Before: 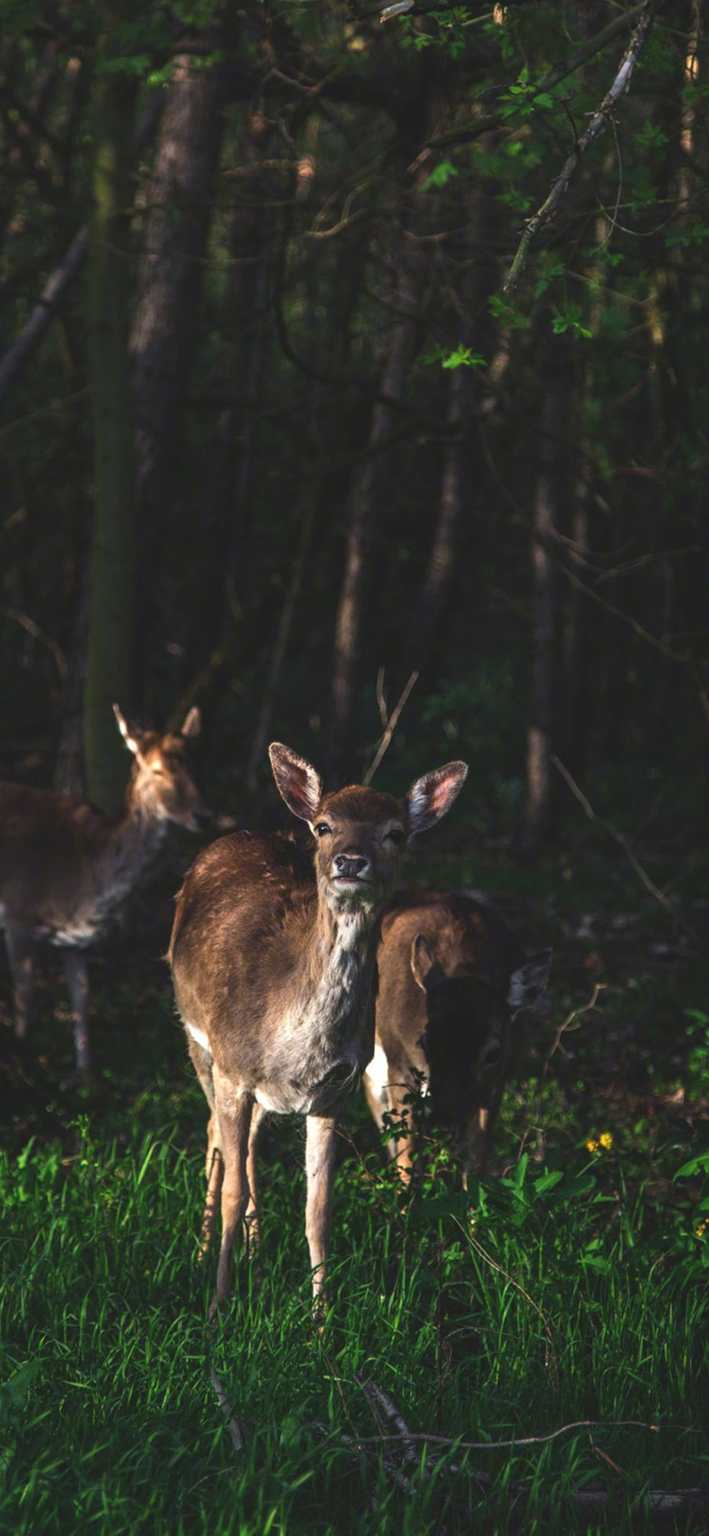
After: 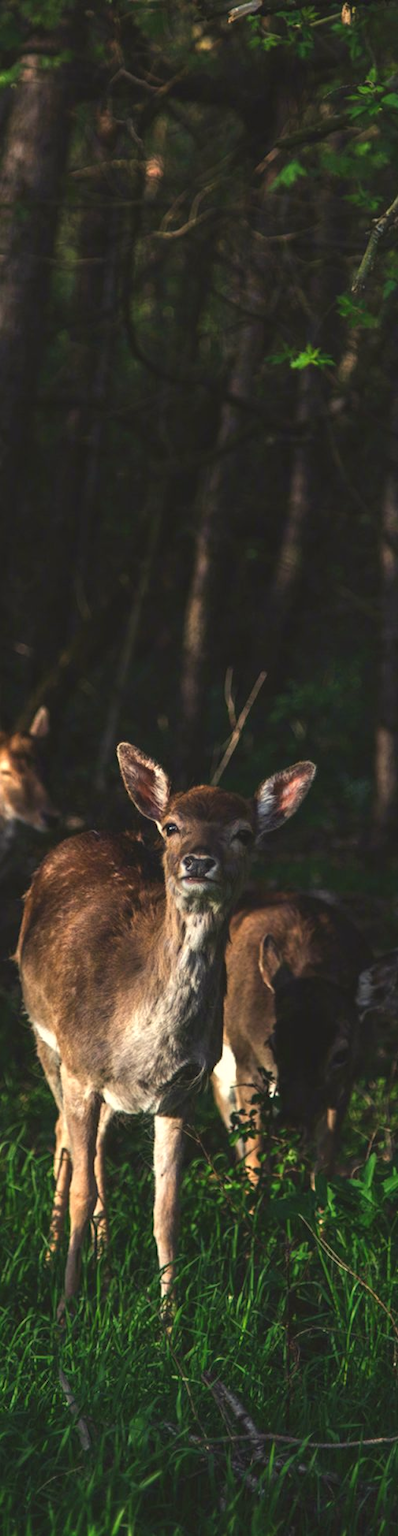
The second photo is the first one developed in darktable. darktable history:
white balance: red 1.029, blue 0.92
crop: left 21.496%, right 22.254%
